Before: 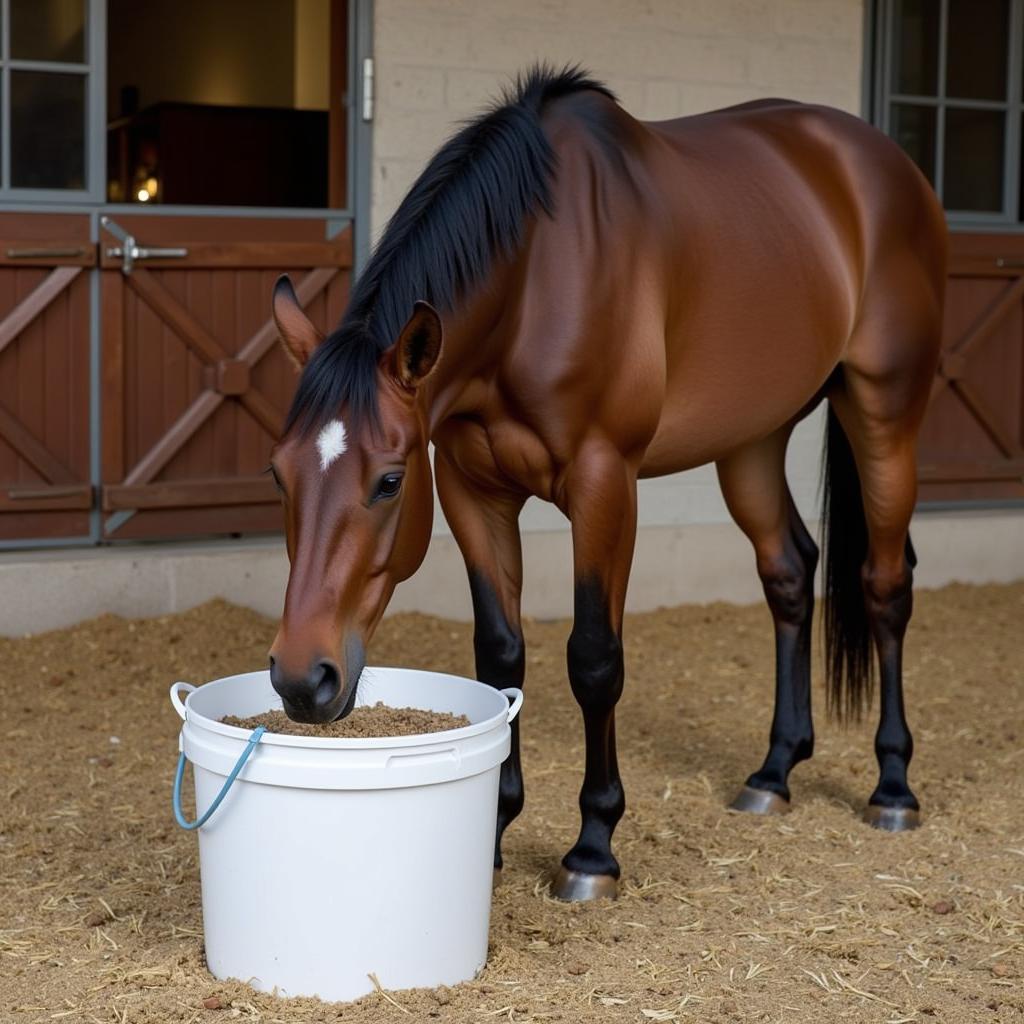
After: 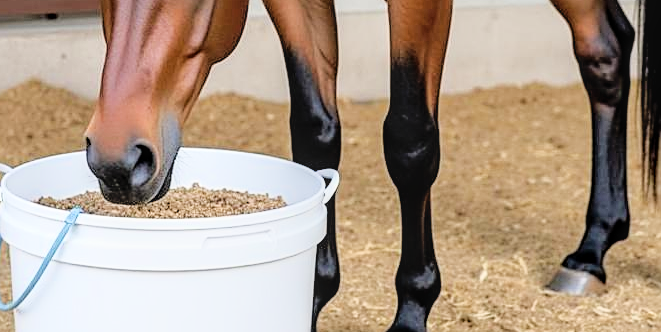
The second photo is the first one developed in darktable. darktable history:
sharpen: on, module defaults
exposure: black level correction 0.001, exposure 1.131 EV, compensate highlight preservation false
crop: left 18.061%, top 50.694%, right 17.294%, bottom 16.812%
tone curve: curves: ch0 [(0, 0) (0.224, 0.12) (0.375, 0.296) (0.528, 0.472) (0.681, 0.634) (0.8, 0.766) (0.873, 0.877) (1, 1)], color space Lab, independent channels, preserve colors none
local contrast: on, module defaults
filmic rgb: black relative exposure -7.65 EV, white relative exposure 4.56 EV, hardness 3.61, contrast 1.053
contrast brightness saturation: brightness 0.283
